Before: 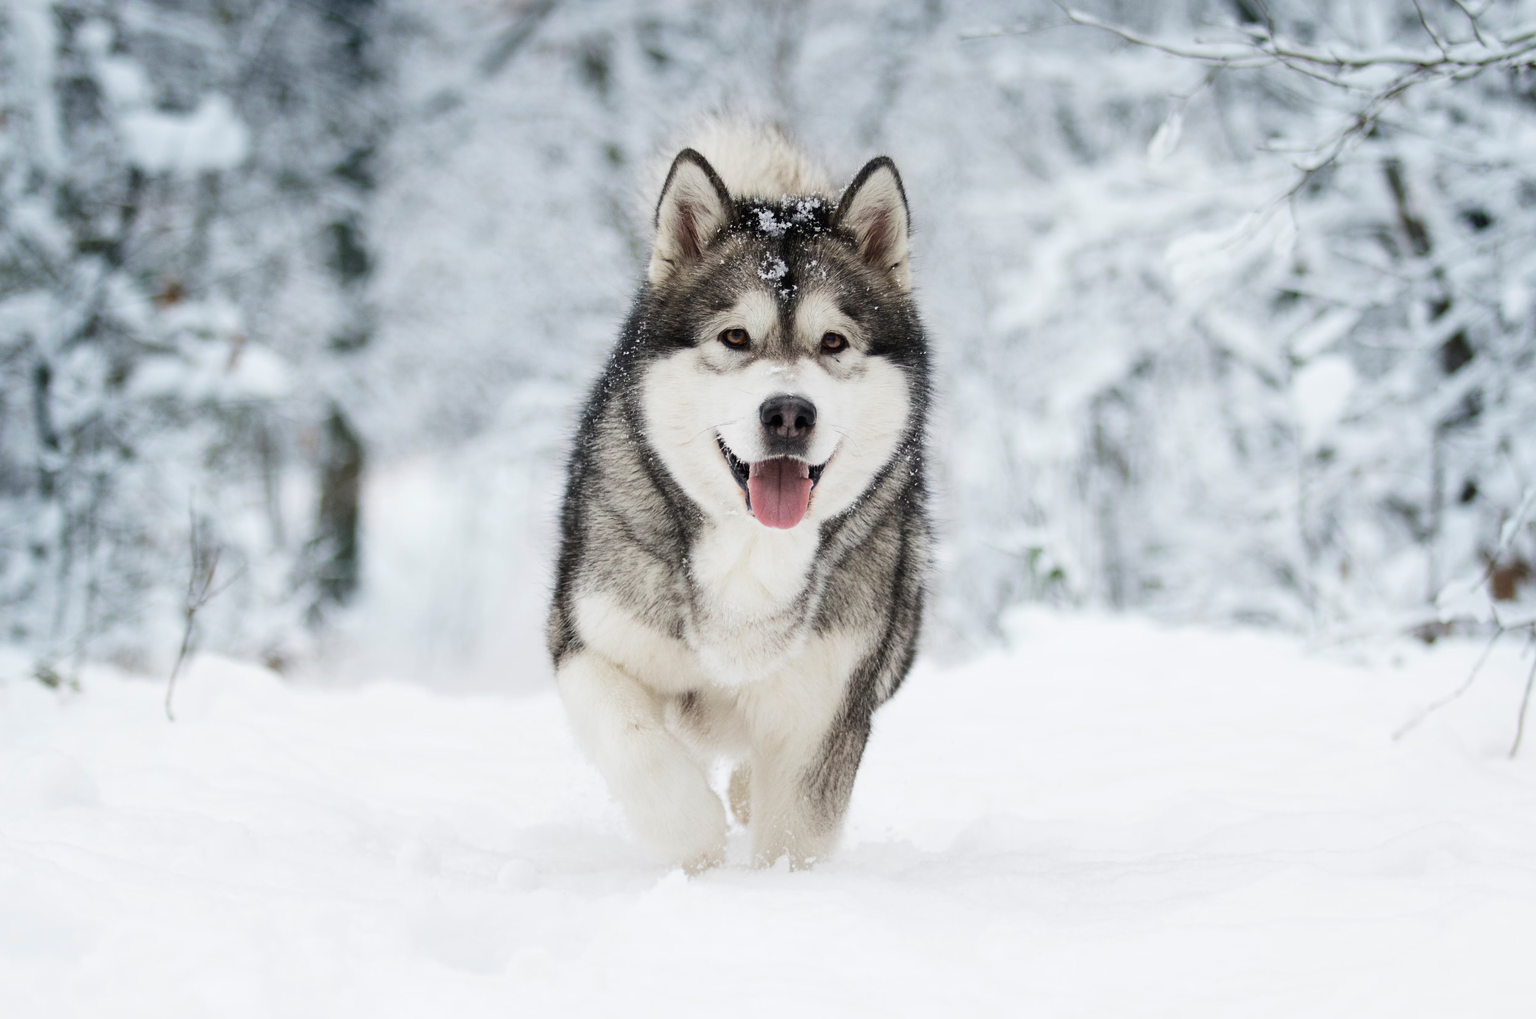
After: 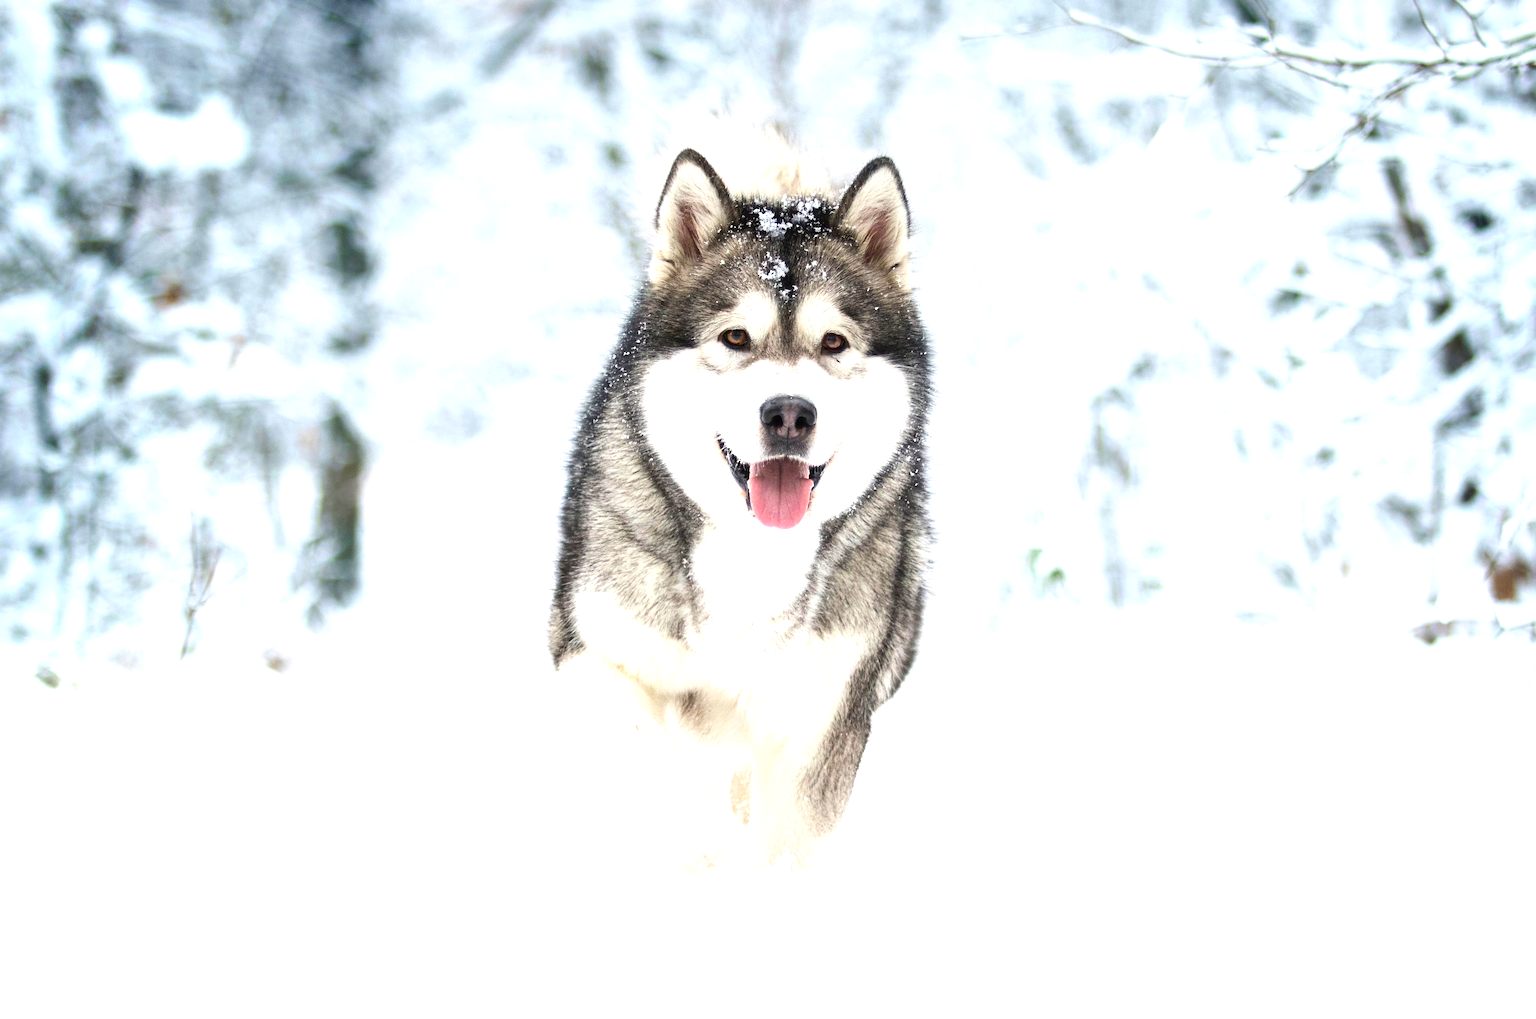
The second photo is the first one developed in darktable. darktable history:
white balance: emerald 1
color balance rgb: linear chroma grading › global chroma 8.33%, perceptual saturation grading › global saturation 18.52%, global vibrance 7.87%
exposure: black level correction 0, exposure 1 EV, compensate exposure bias true, compensate highlight preservation false
